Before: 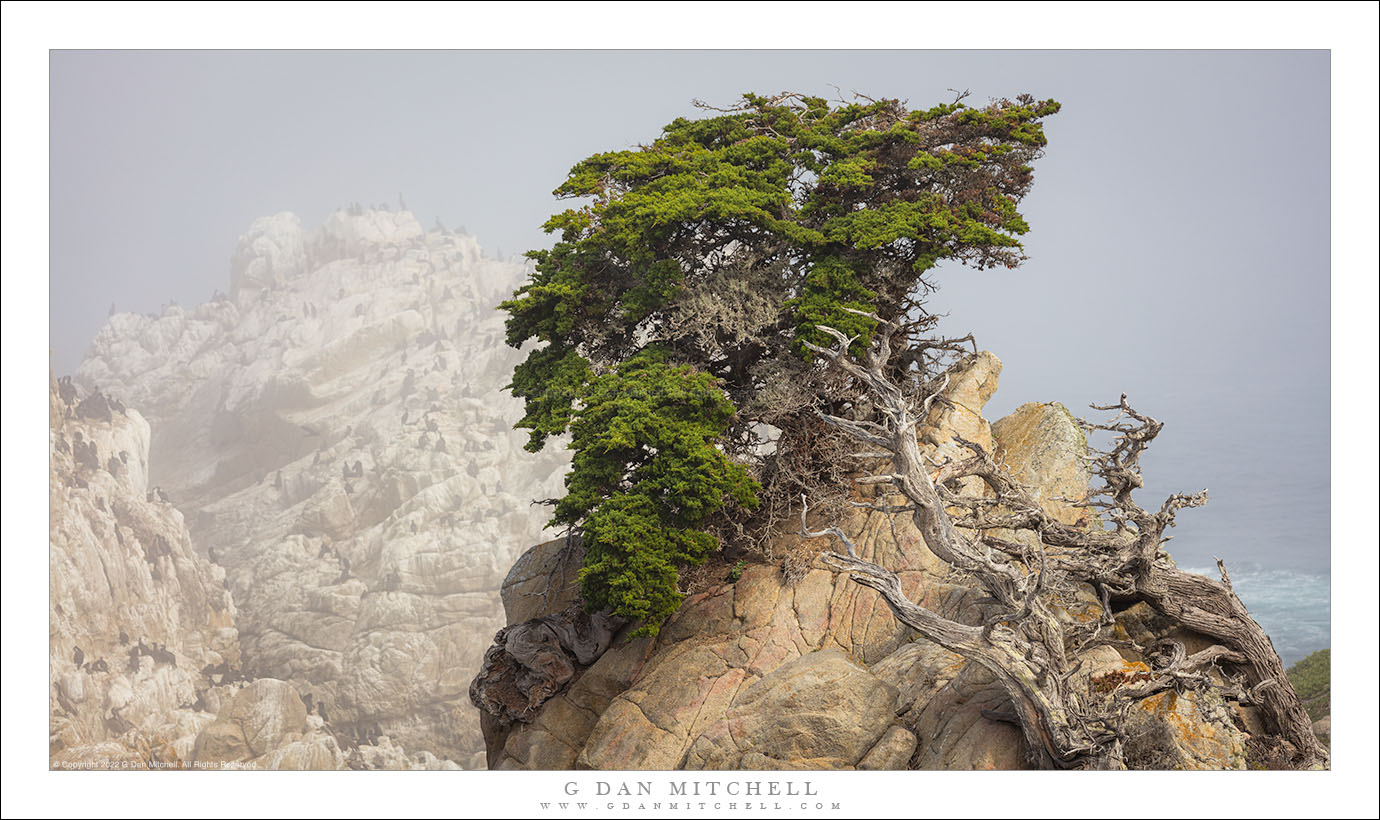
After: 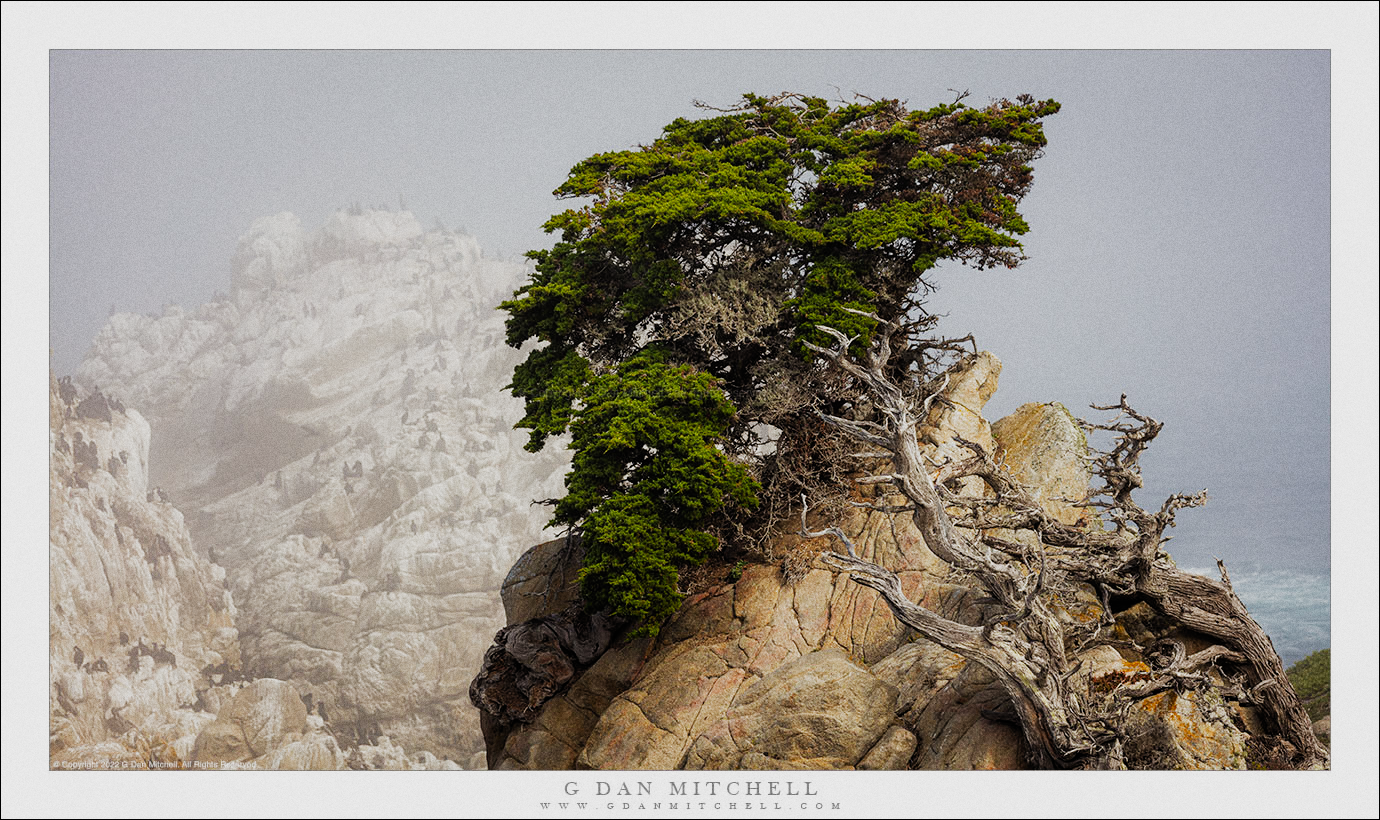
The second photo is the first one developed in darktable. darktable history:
filmic rgb: black relative exposure -6.43 EV, white relative exposure 2.43 EV, threshold 3 EV, hardness 5.27, latitude 0.1%, contrast 1.425, highlights saturation mix 2%, preserve chrominance no, color science v5 (2021), contrast in shadows safe, contrast in highlights safe, enable highlight reconstruction true
grain: coarseness 0.09 ISO
exposure: exposure -0.462 EV, compensate highlight preservation false
